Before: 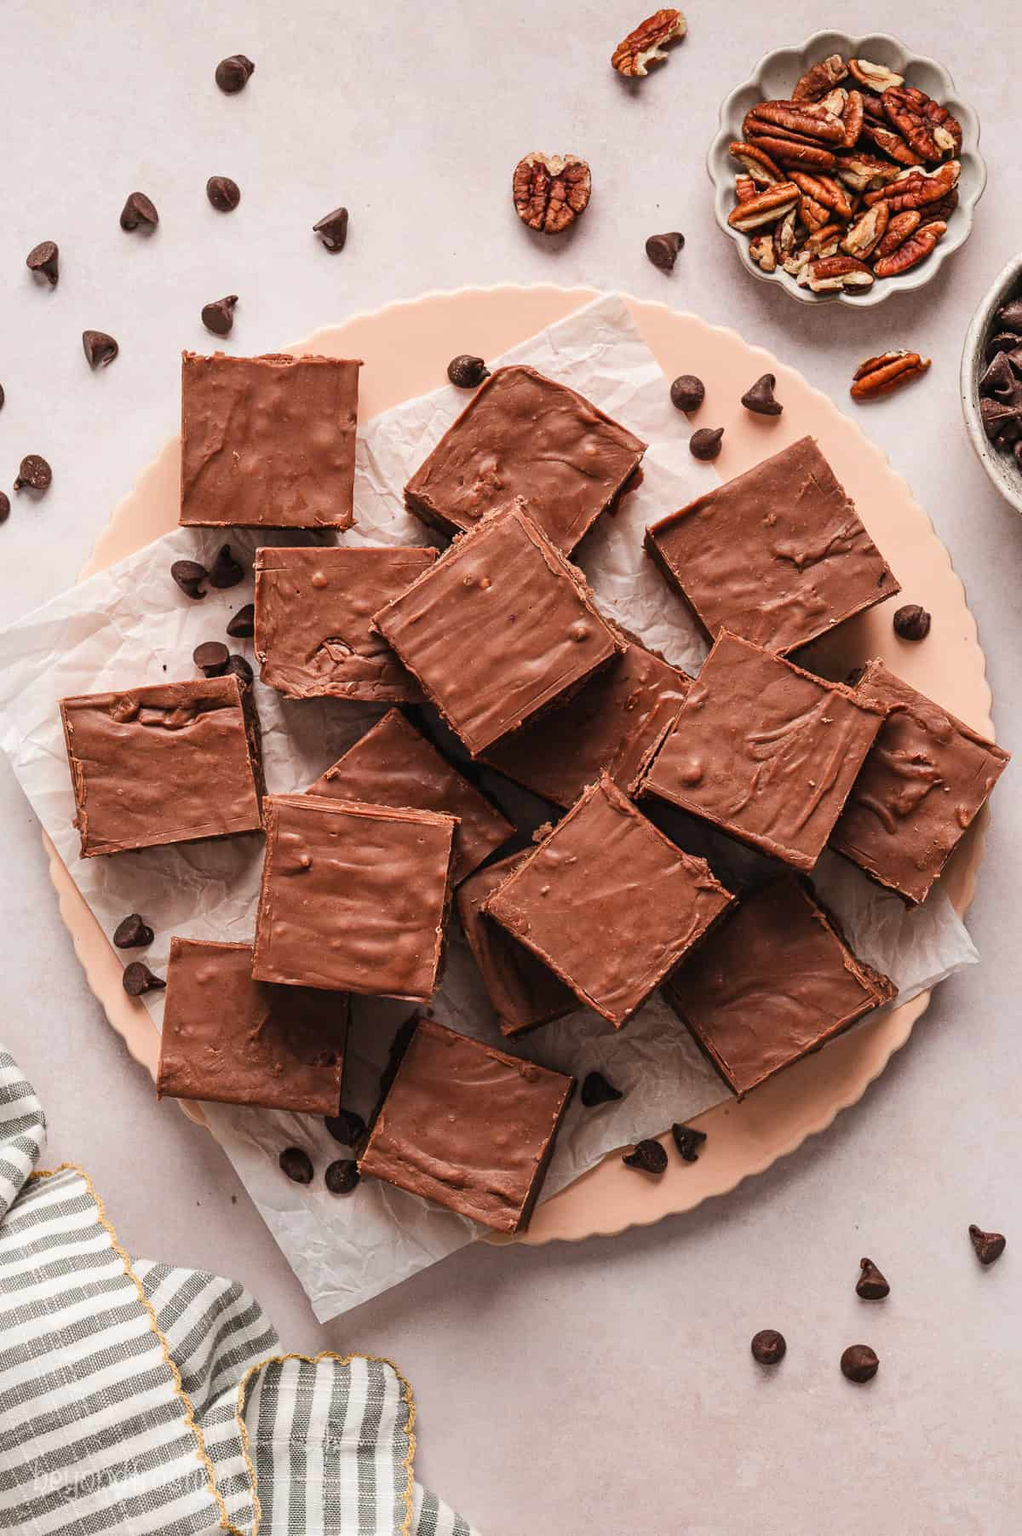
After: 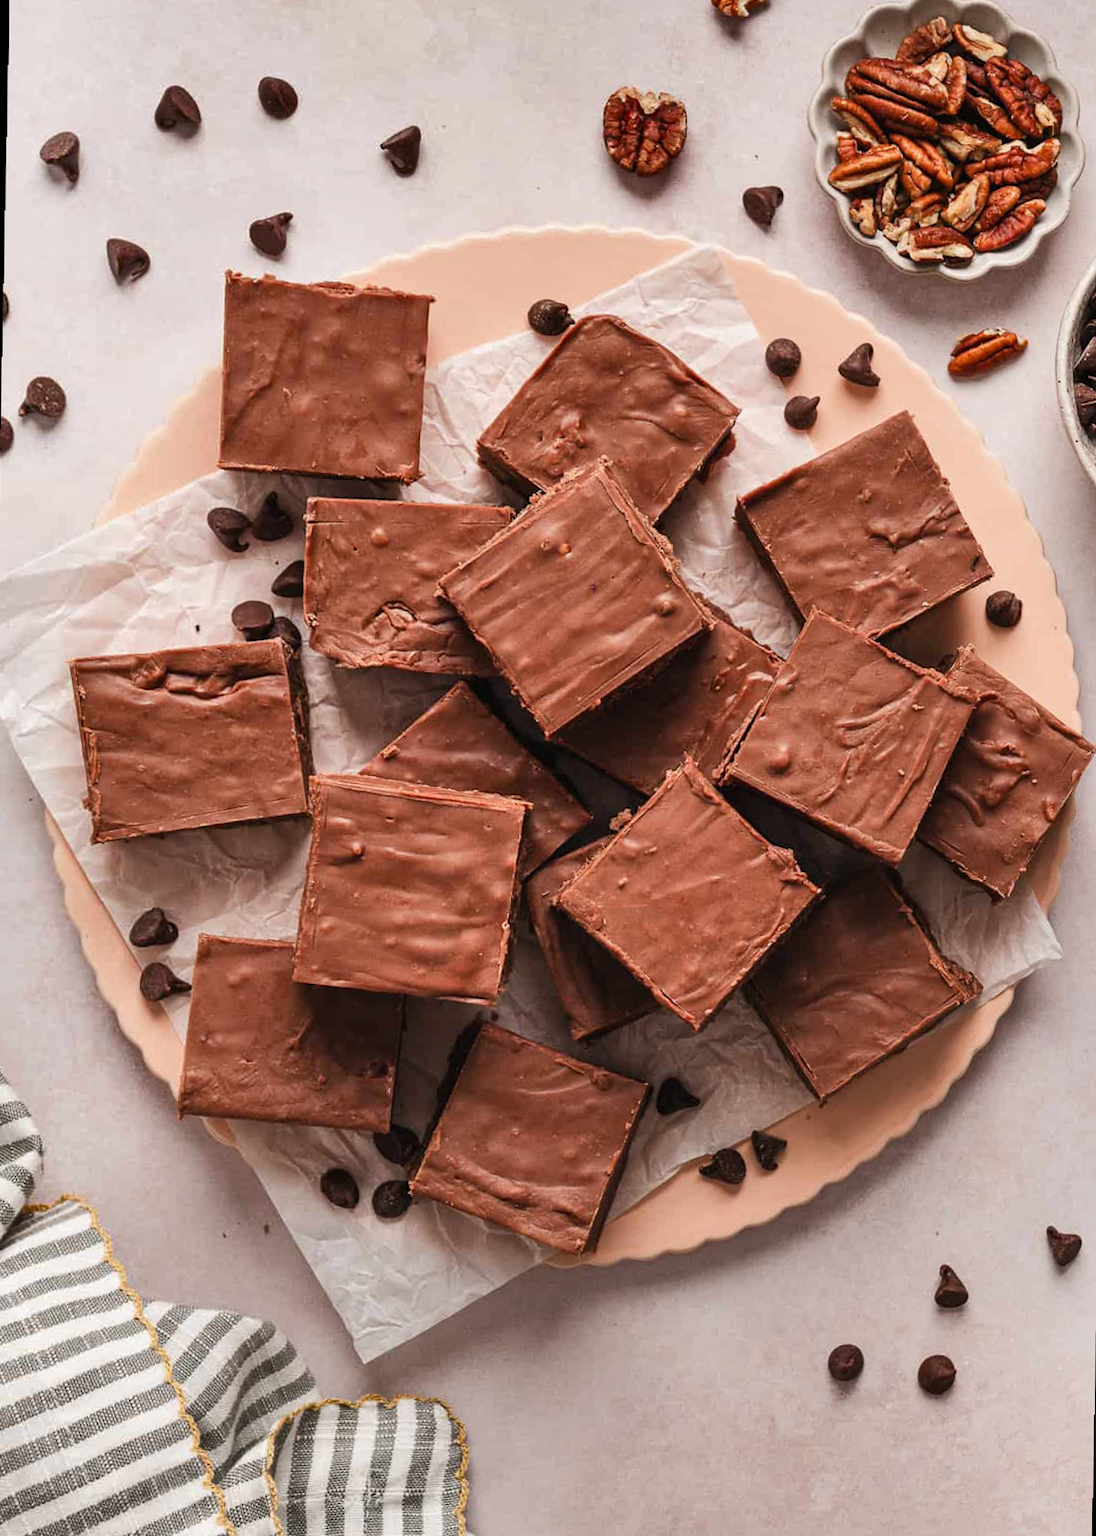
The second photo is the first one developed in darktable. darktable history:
crop and rotate: angle -0.5°
rotate and perspective: rotation 0.679°, lens shift (horizontal) 0.136, crop left 0.009, crop right 0.991, crop top 0.078, crop bottom 0.95
shadows and highlights: soften with gaussian
